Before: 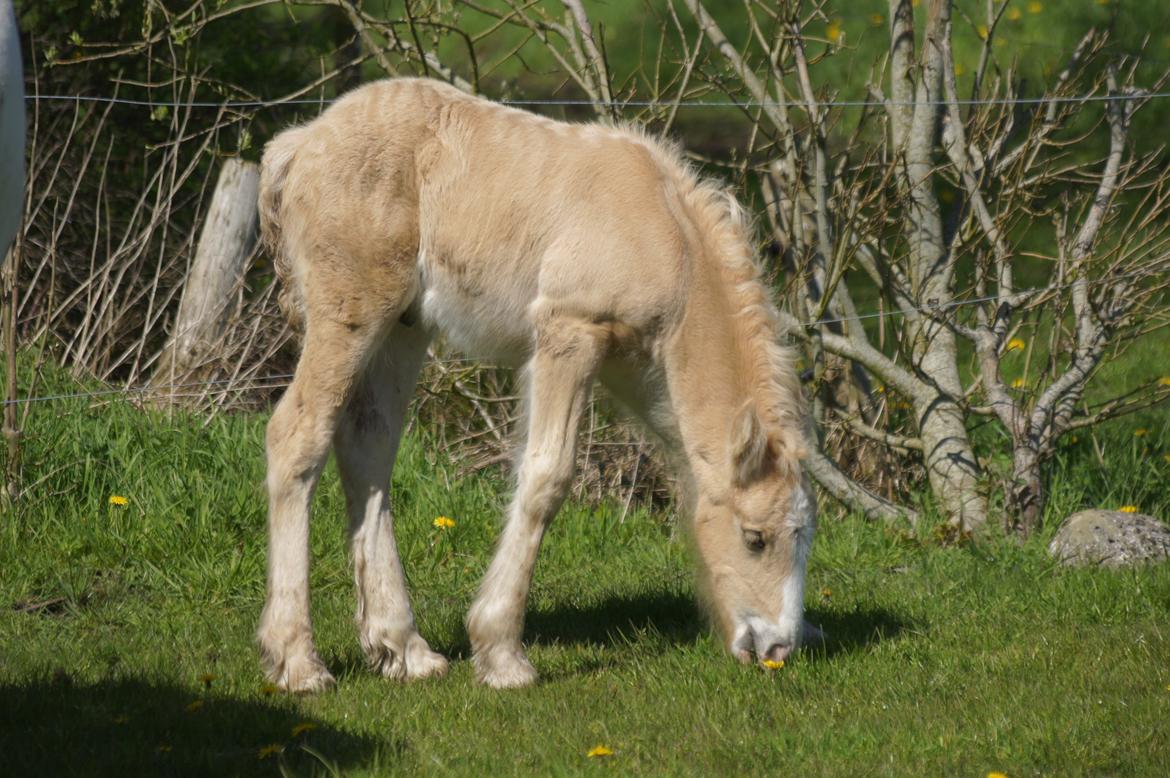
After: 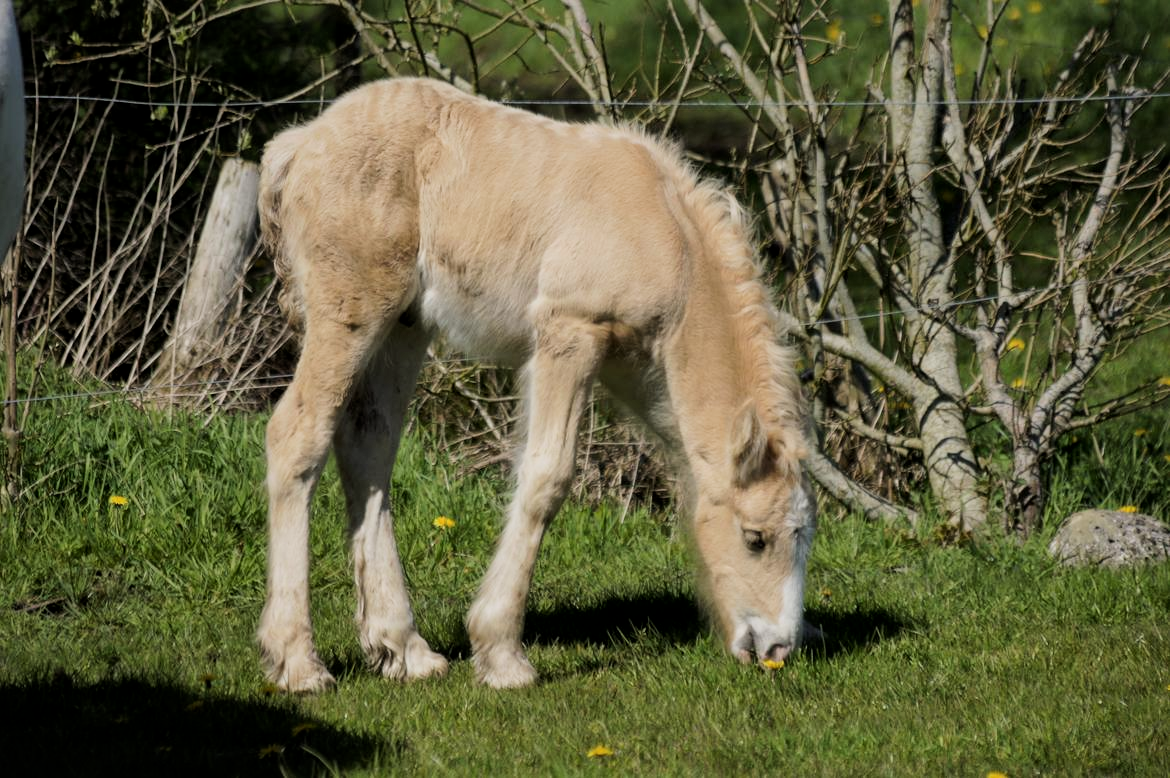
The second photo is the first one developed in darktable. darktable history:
local contrast: mode bilateral grid, contrast 19, coarseness 51, detail 119%, midtone range 0.2
filmic rgb: black relative exposure -7.65 EV, white relative exposure 4.56 EV, hardness 3.61, contrast 1.243
